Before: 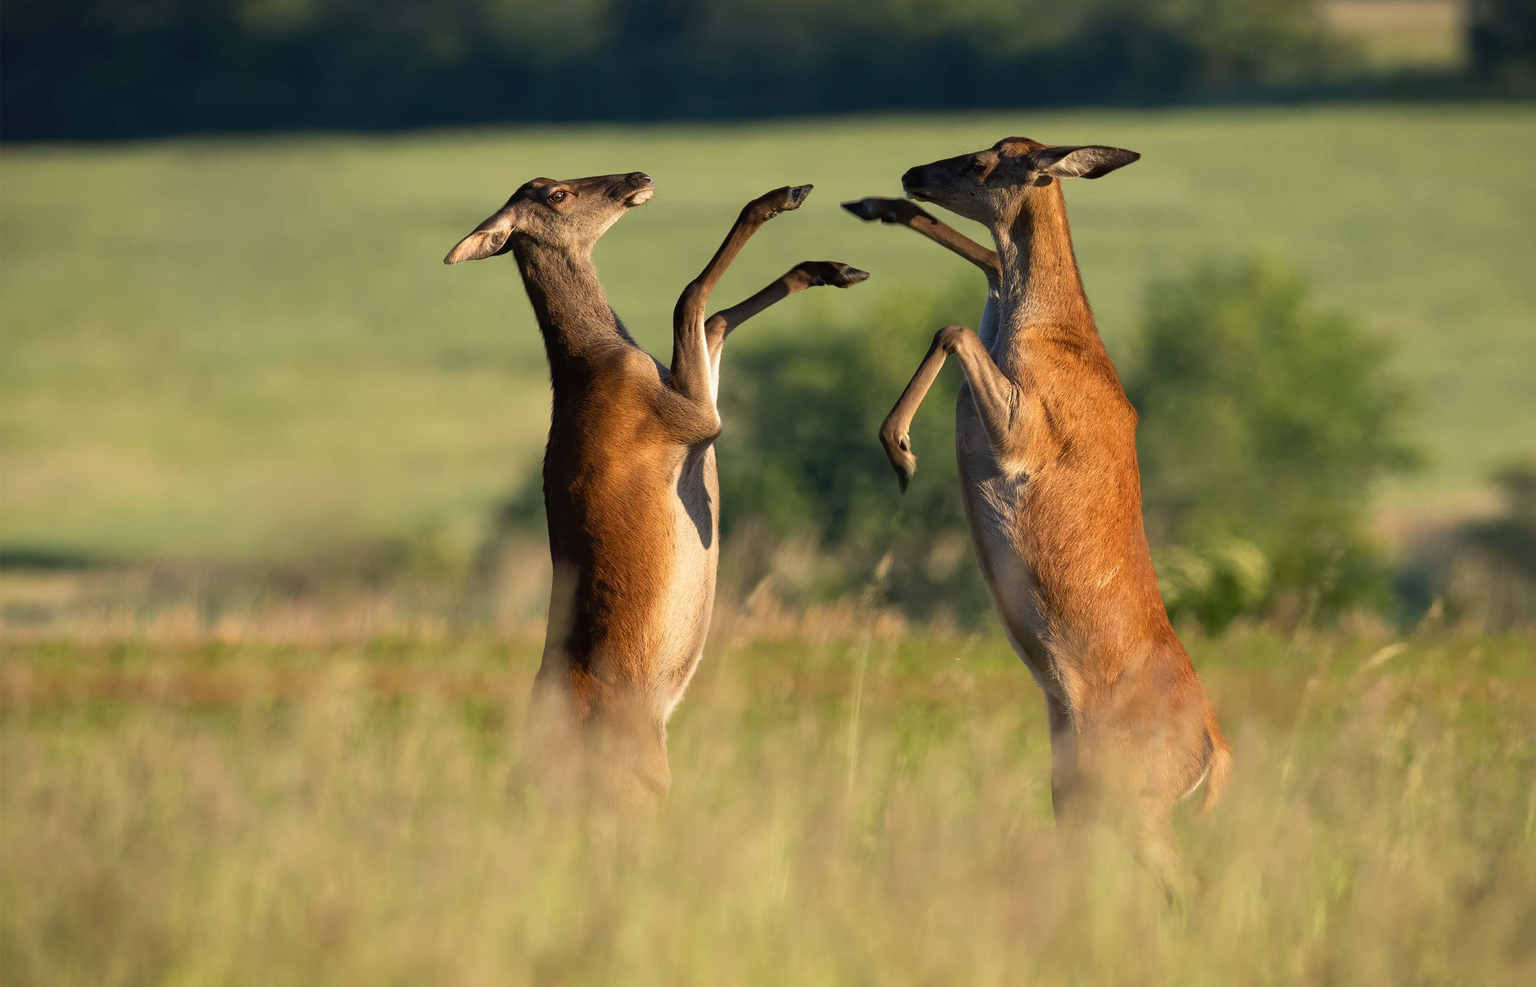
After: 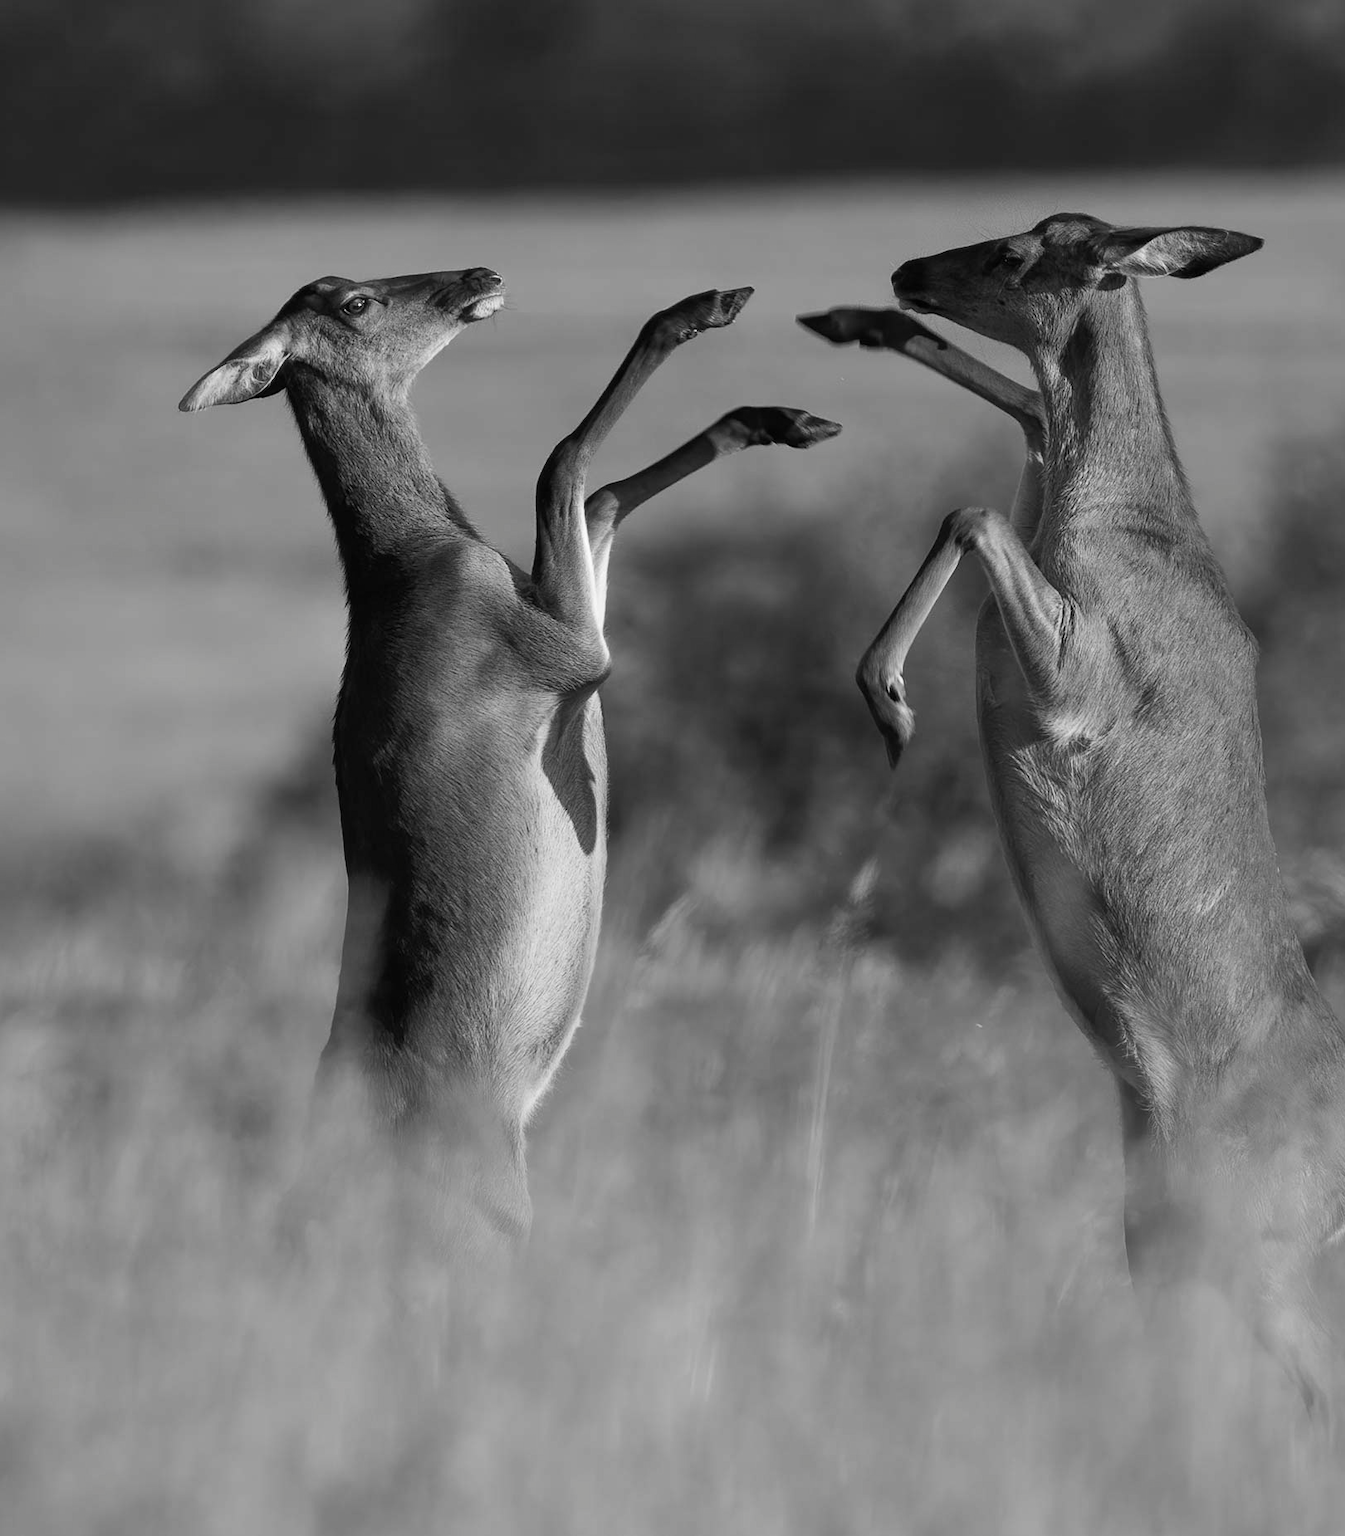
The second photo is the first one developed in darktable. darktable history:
color correction: highlights b* 0.028, saturation 0.848
crop: left 21.425%, right 22.317%
color calibration: output gray [0.23, 0.37, 0.4, 0], illuminant same as pipeline (D50), adaptation none (bypass), x 0.333, y 0.334, temperature 5018.85 K
